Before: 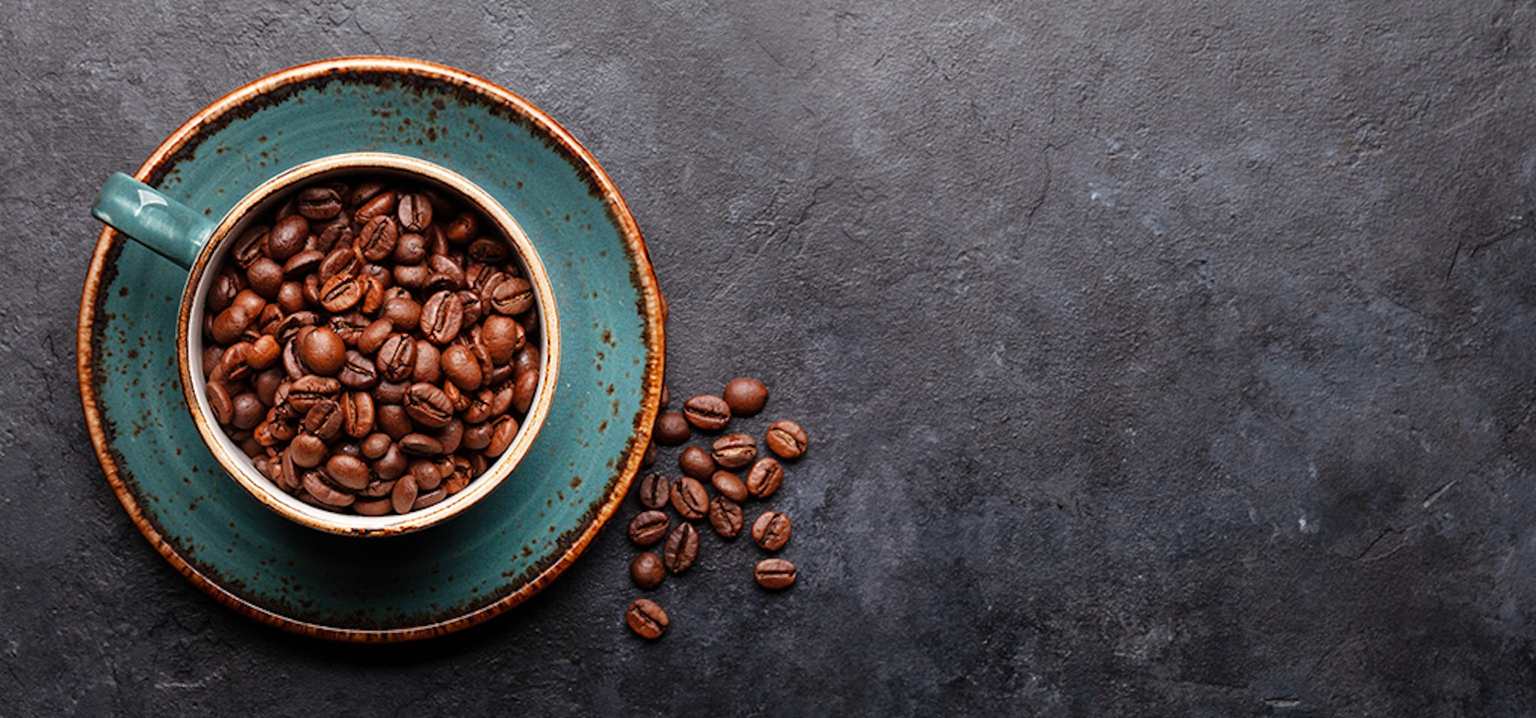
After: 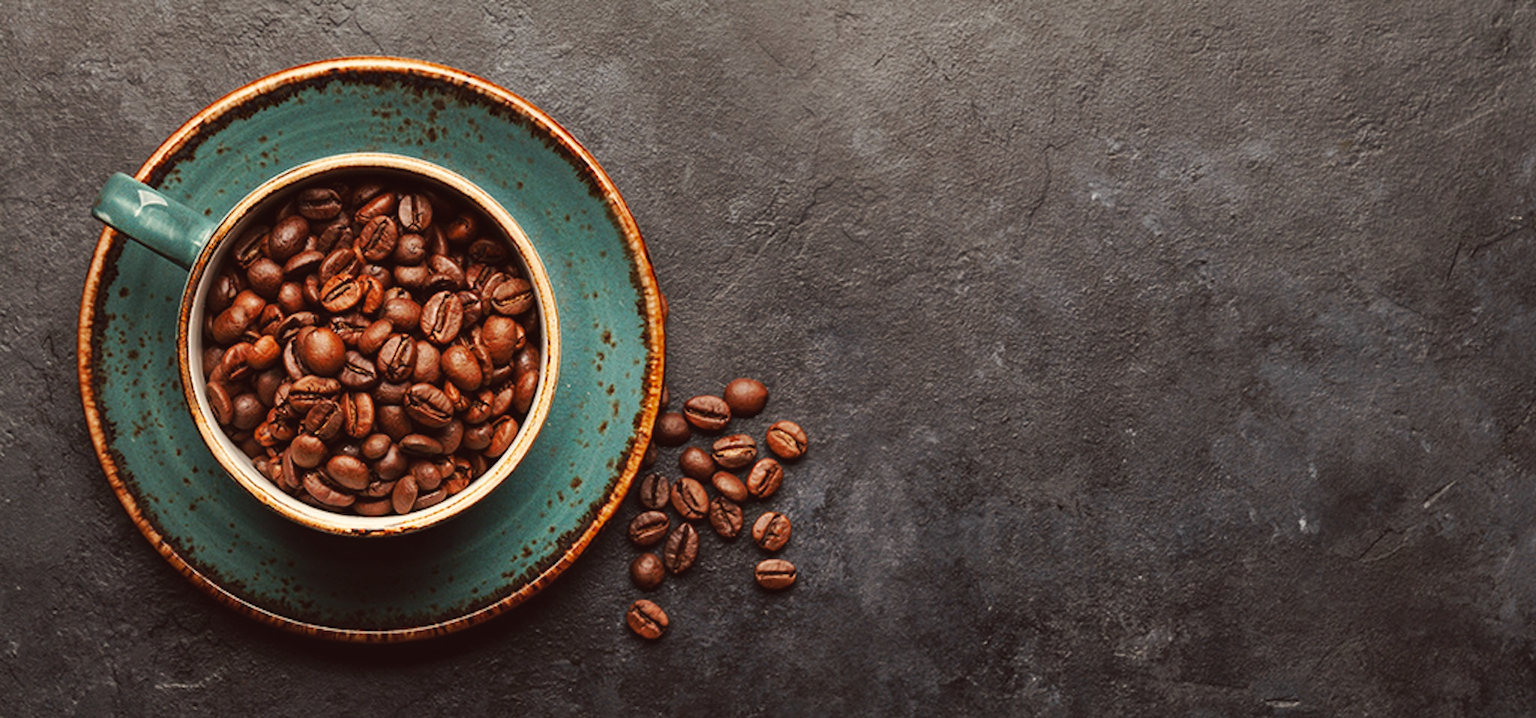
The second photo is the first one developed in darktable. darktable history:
shadows and highlights: shadows 32, highlights -32, soften with gaussian
tone curve: curves: ch0 [(0, 0) (0.003, 0.003) (0.011, 0.01) (0.025, 0.023) (0.044, 0.041) (0.069, 0.064) (0.1, 0.092) (0.136, 0.125) (0.177, 0.163) (0.224, 0.207) (0.277, 0.255) (0.335, 0.309) (0.399, 0.375) (0.468, 0.459) (0.543, 0.548) (0.623, 0.629) (0.709, 0.716) (0.801, 0.808) (0.898, 0.911) (1, 1)], preserve colors none
tone equalizer: on, module defaults
color balance: lift [1.005, 1.002, 0.998, 0.998], gamma [1, 1.021, 1.02, 0.979], gain [0.923, 1.066, 1.056, 0.934]
